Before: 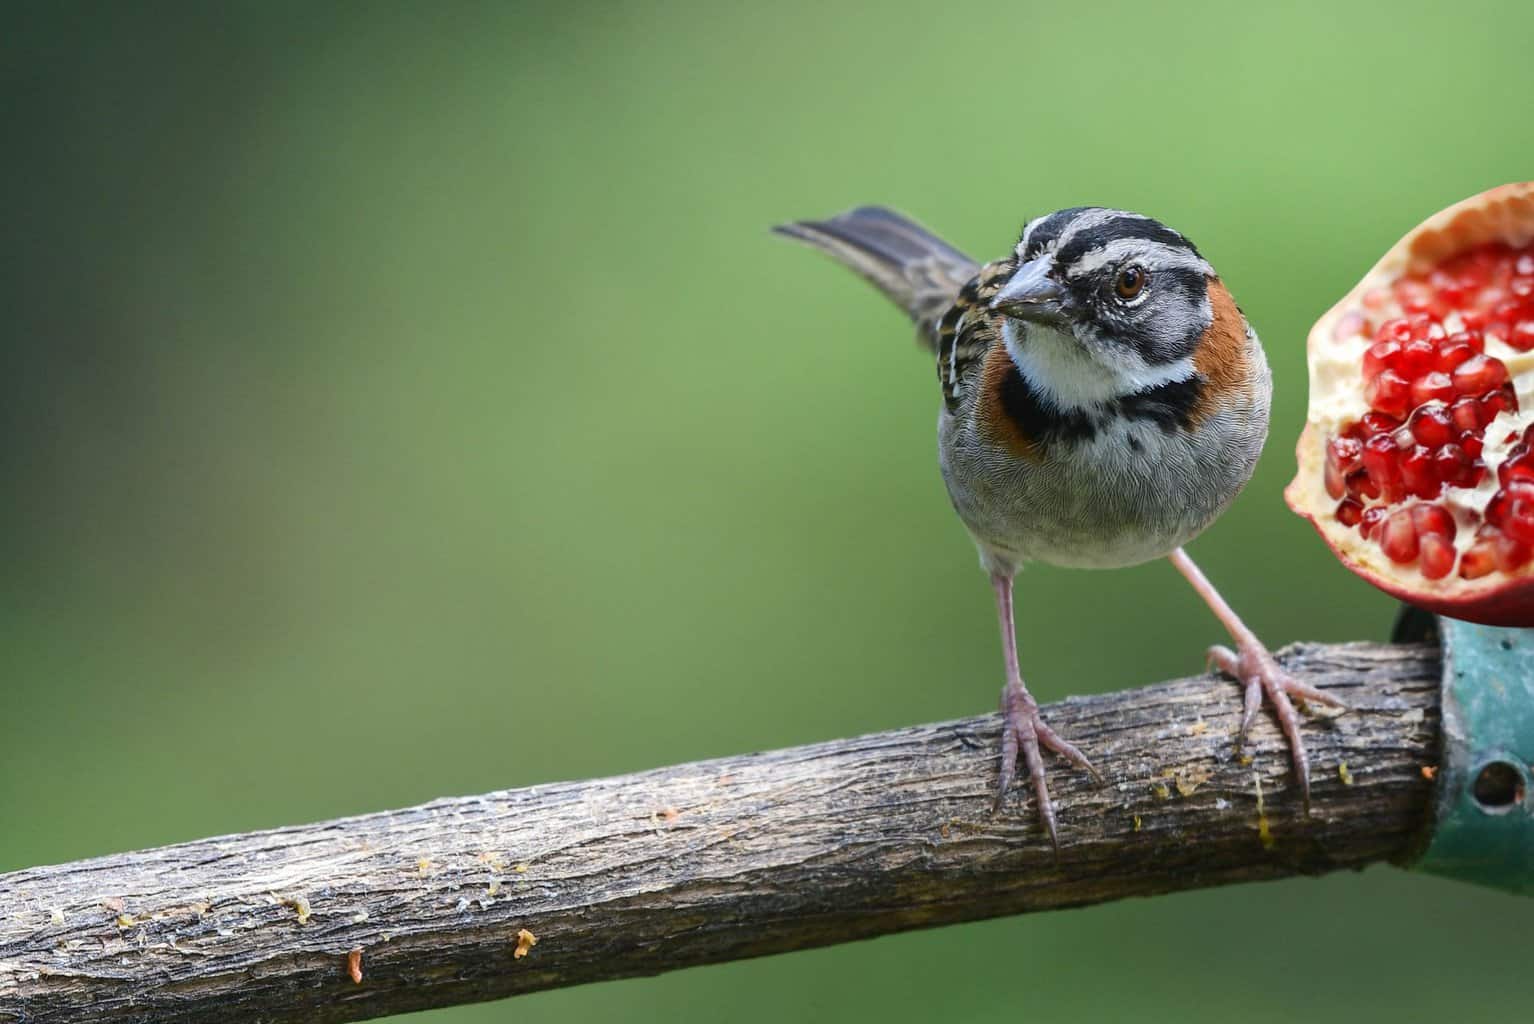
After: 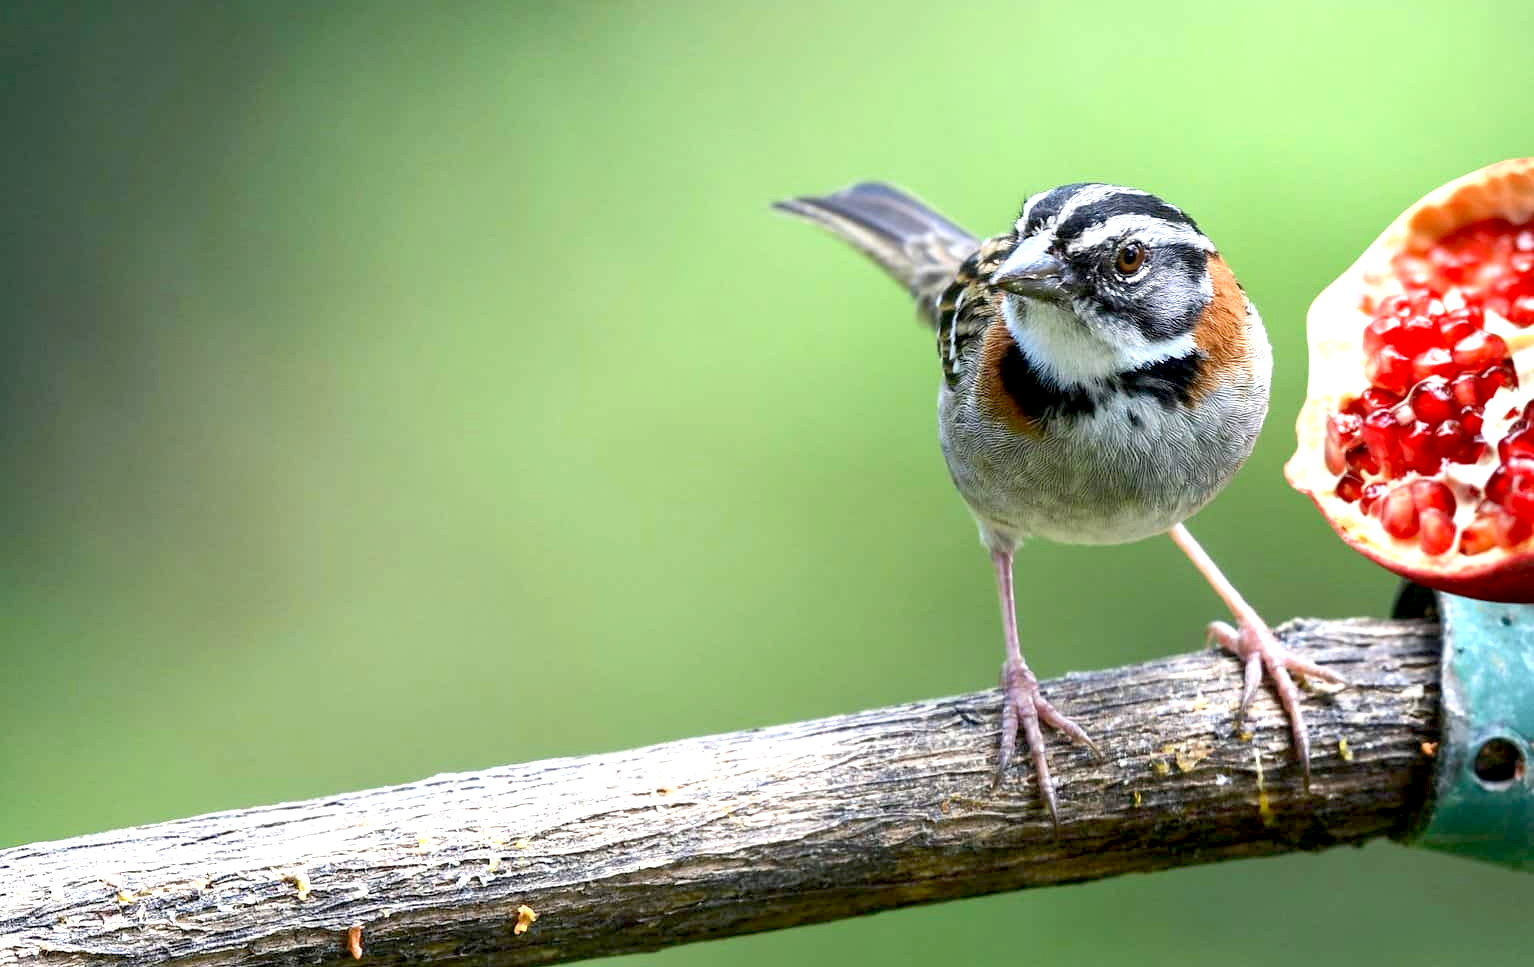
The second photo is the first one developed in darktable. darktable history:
exposure: black level correction 0.008, exposure 0.978 EV, compensate highlight preservation false
crop and rotate: top 2.418%, bottom 3.122%
